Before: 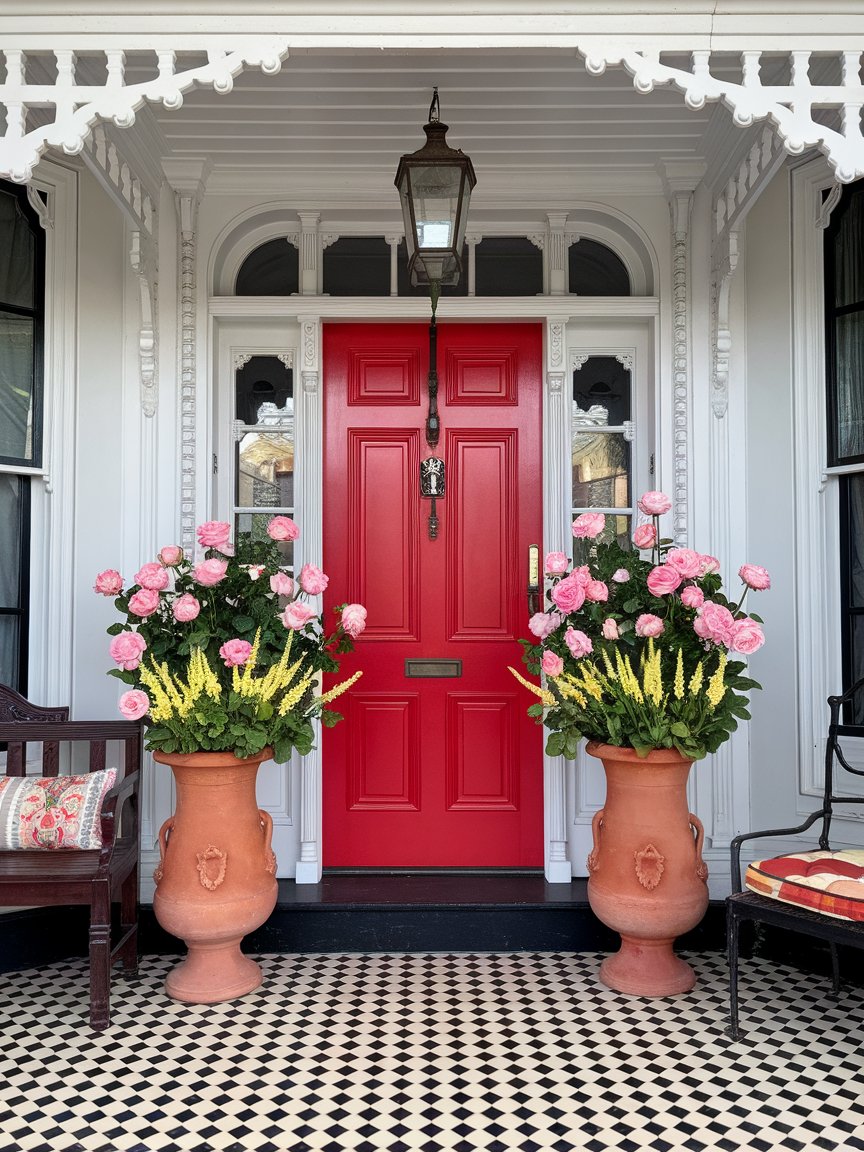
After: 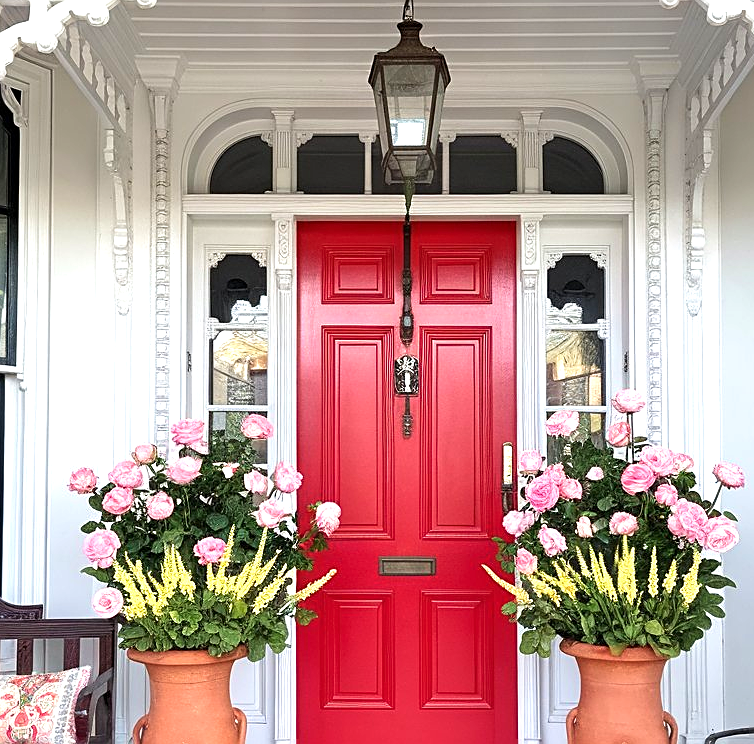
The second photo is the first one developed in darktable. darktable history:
sharpen: on, module defaults
crop: left 3.081%, top 8.908%, right 9.609%, bottom 26.475%
velvia: strength 10.69%
exposure: exposure 0.761 EV, compensate highlight preservation false
